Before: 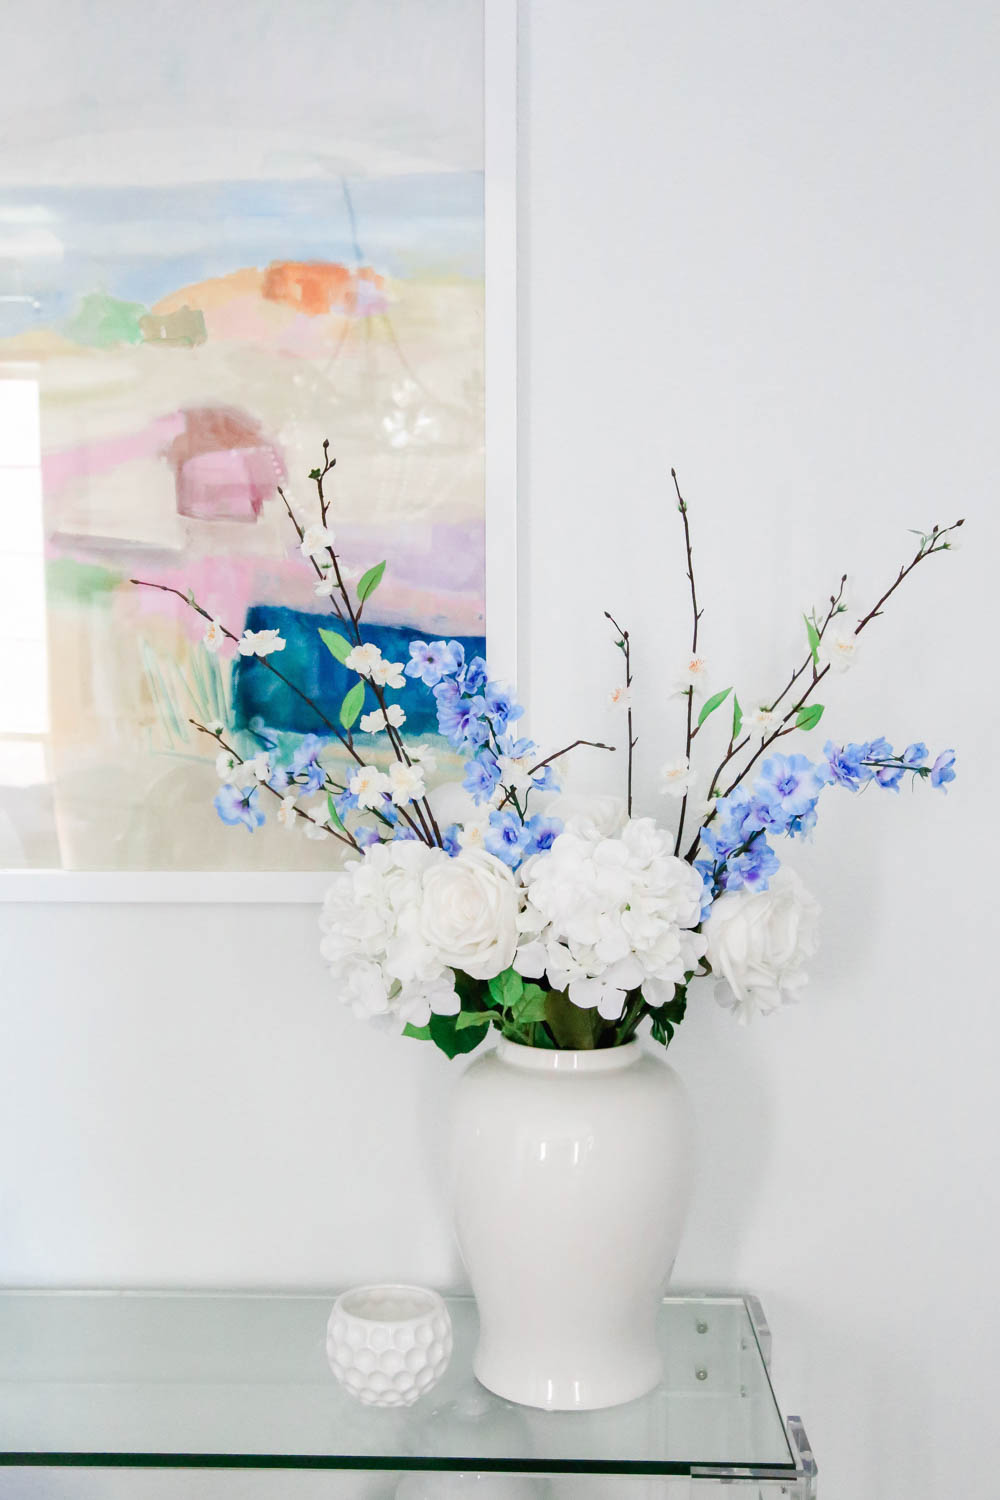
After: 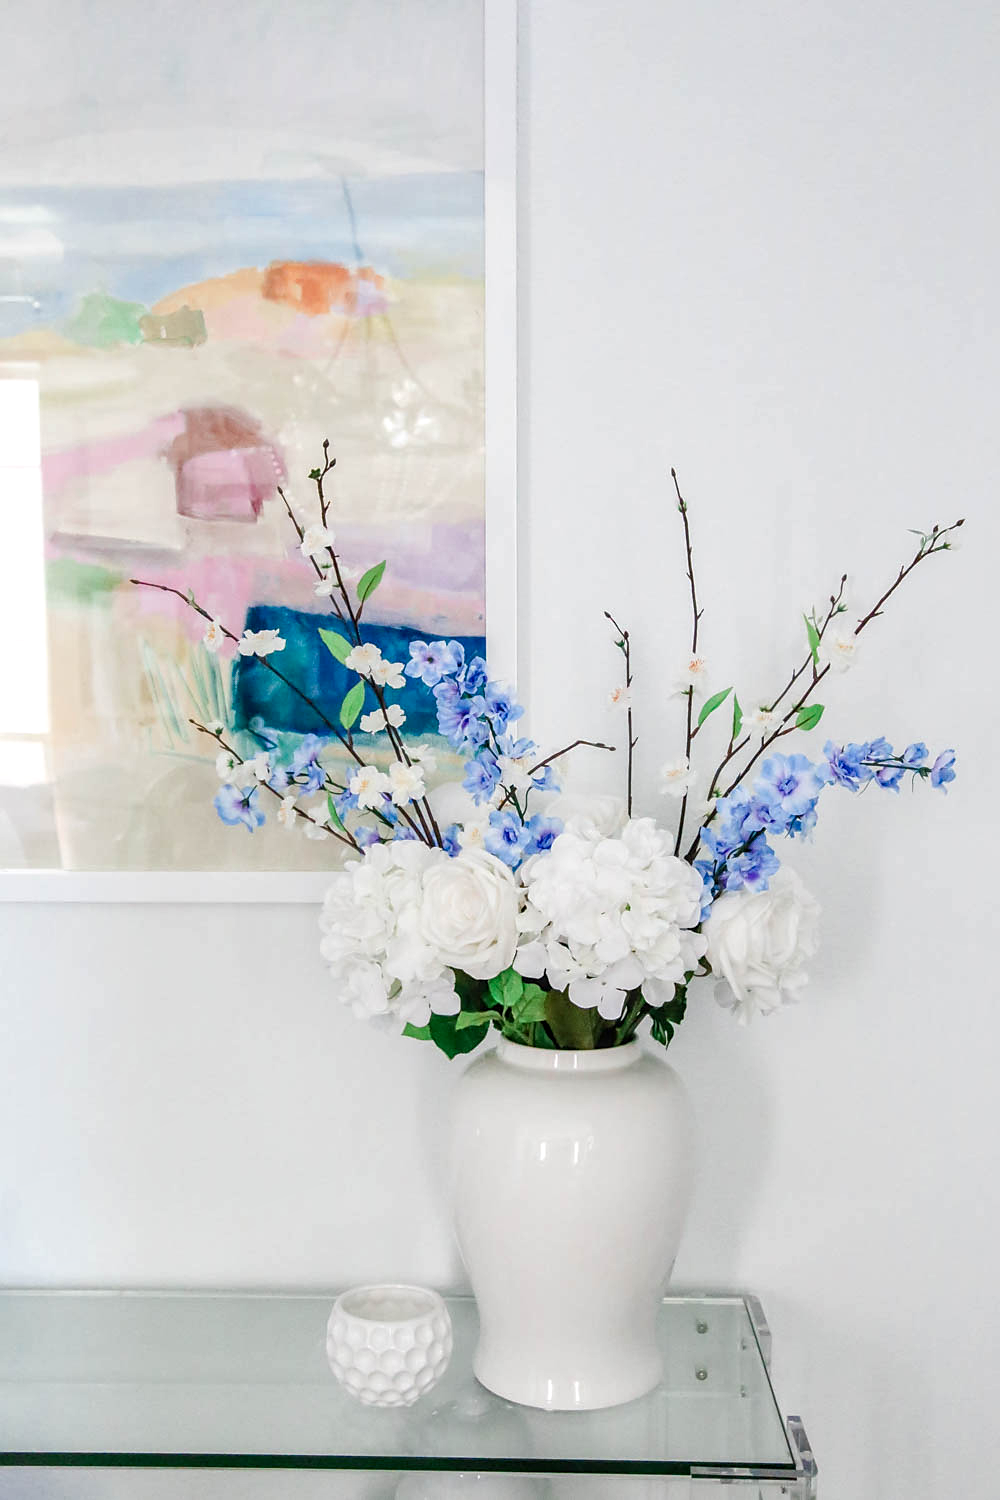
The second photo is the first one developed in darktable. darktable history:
local contrast: detail 130%
sharpen: radius 1.559, amount 0.373, threshold 1.271
